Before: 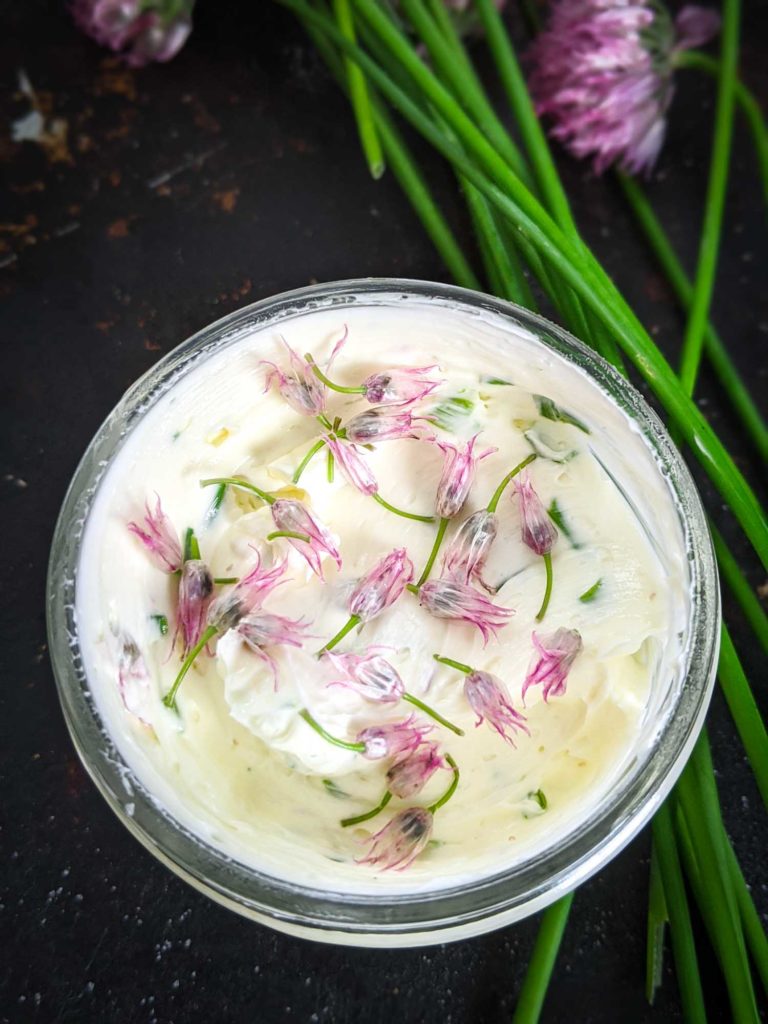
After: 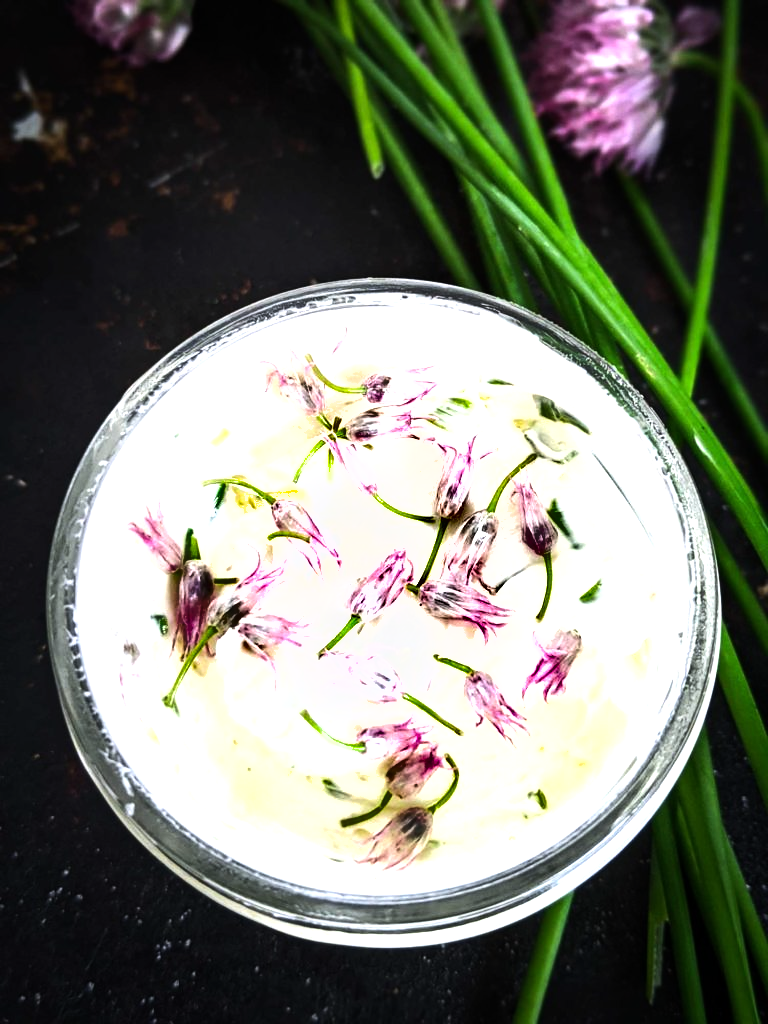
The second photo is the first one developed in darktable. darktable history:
white balance: red 1.004, blue 1.024
shadows and highlights: shadows 5, soften with gaussian
tone equalizer: -8 EV -1.08 EV, -7 EV -1.01 EV, -6 EV -0.867 EV, -5 EV -0.578 EV, -3 EV 0.578 EV, -2 EV 0.867 EV, -1 EV 1.01 EV, +0 EV 1.08 EV, edges refinement/feathering 500, mask exposure compensation -1.57 EV, preserve details no
